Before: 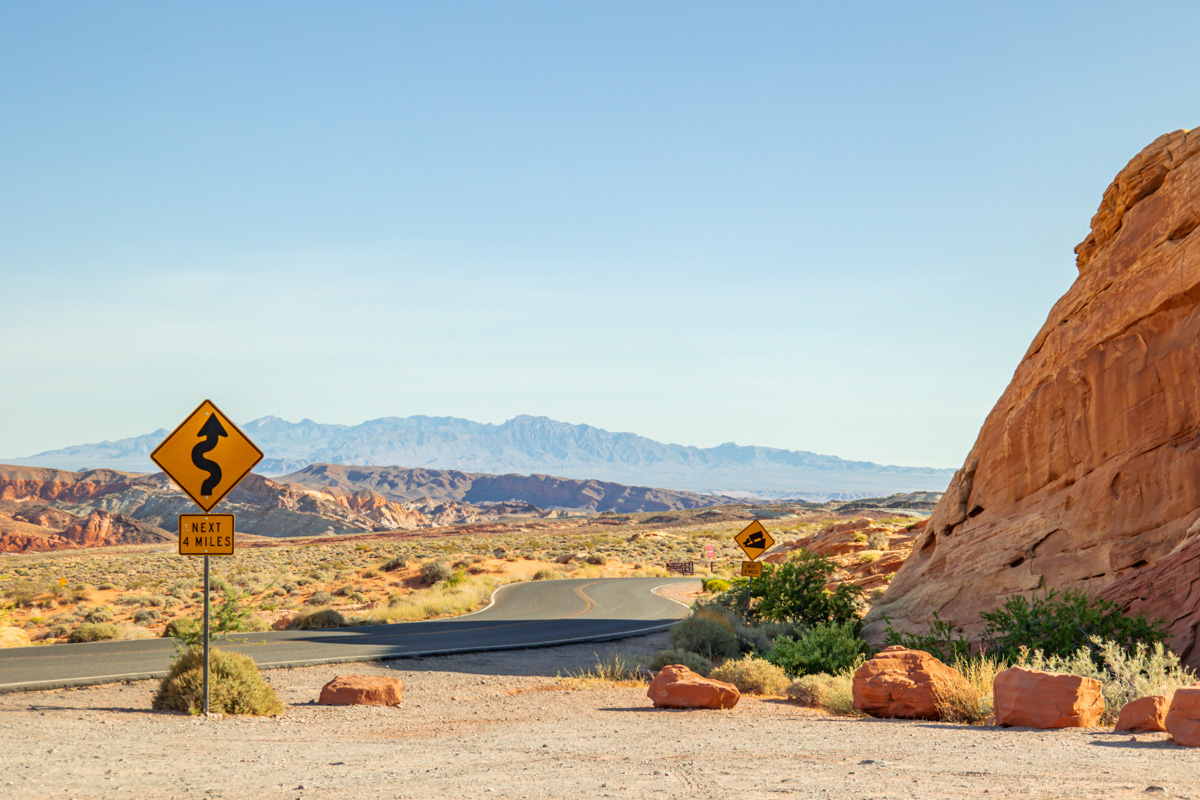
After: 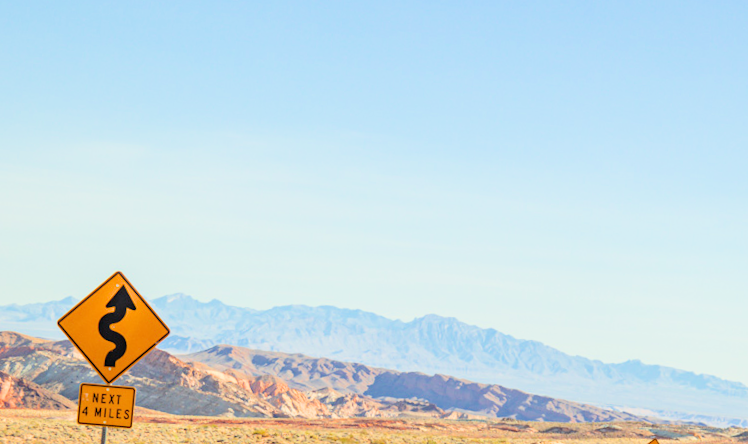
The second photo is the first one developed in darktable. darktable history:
exposure: black level correction 0, exposure 1.1 EV, compensate highlight preservation false
crop and rotate: angle -4.99°, left 2.122%, top 6.945%, right 27.566%, bottom 30.519%
filmic rgb: black relative exposure -7.65 EV, white relative exposure 4.56 EV, hardness 3.61, color science v6 (2022)
